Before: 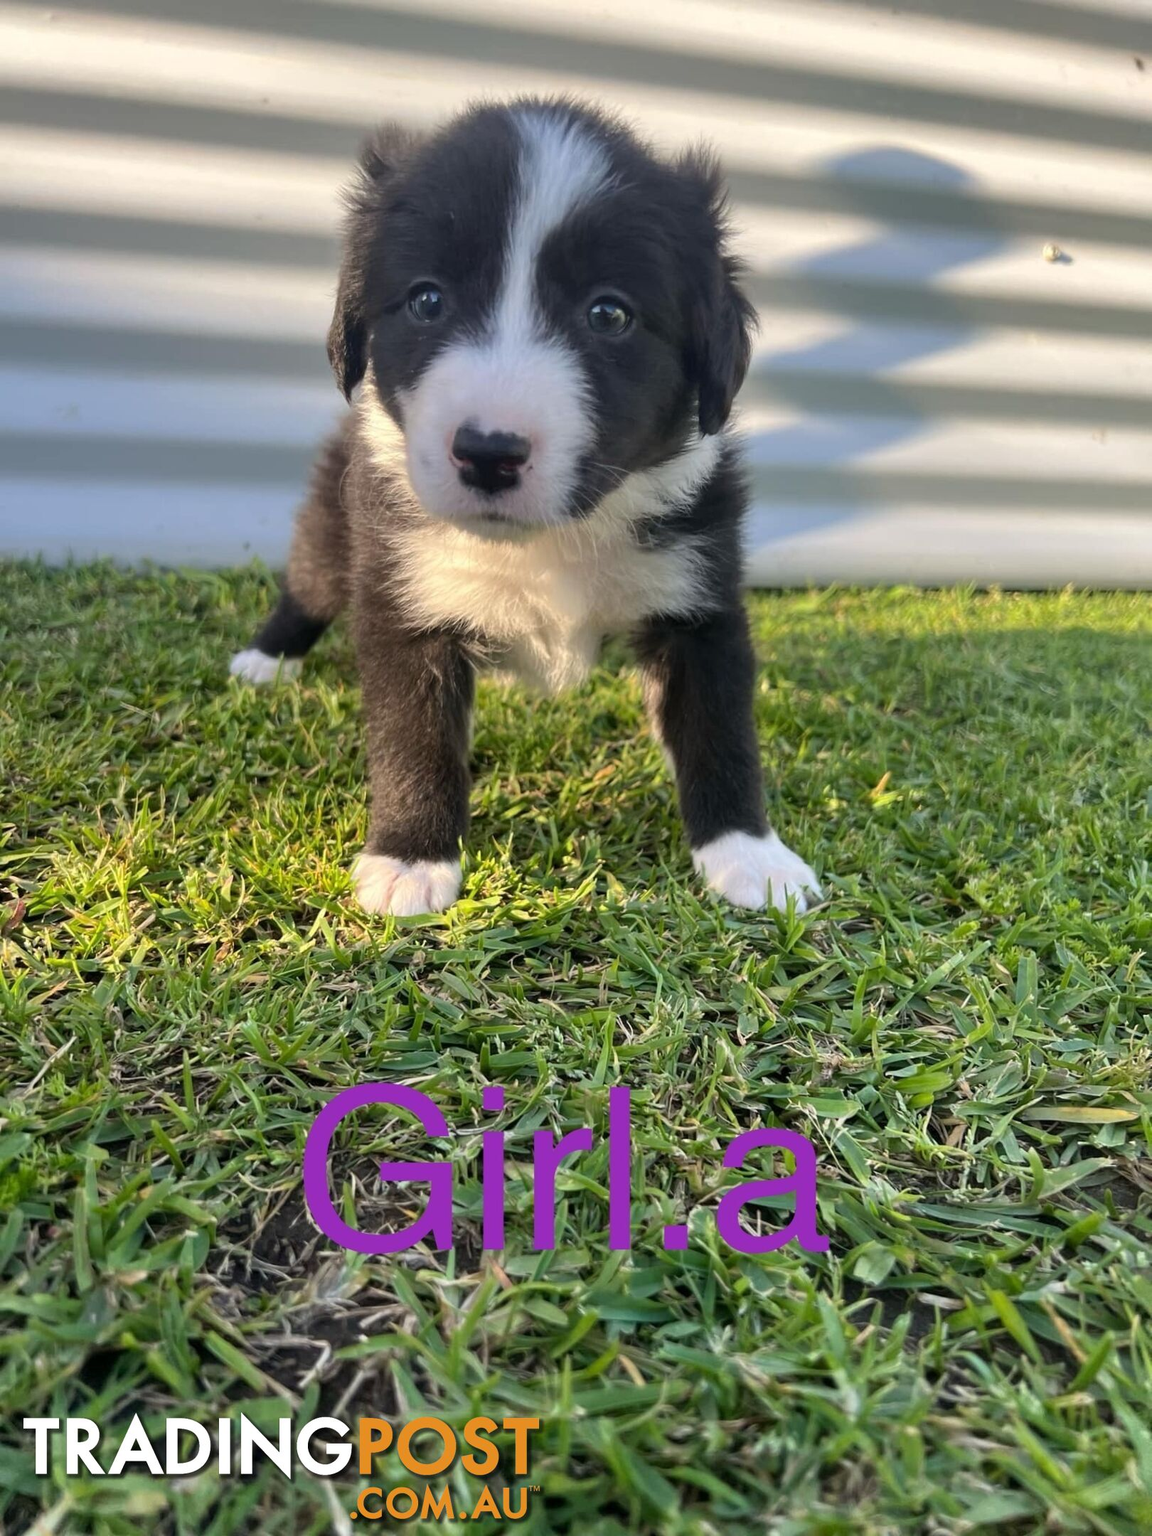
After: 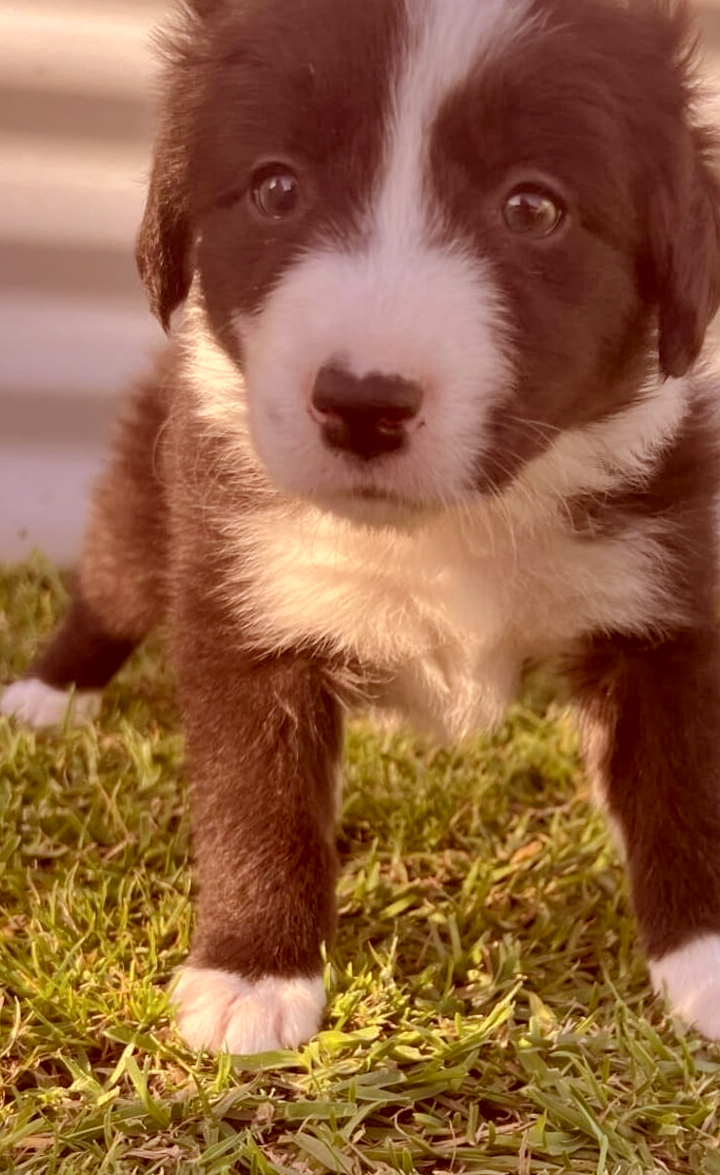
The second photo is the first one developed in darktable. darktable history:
crop: left 20.003%, top 10.863%, right 35.501%, bottom 34.712%
shadows and highlights: on, module defaults
color correction: highlights a* 9.54, highlights b* 8.64, shadows a* 39.35, shadows b* 39.44, saturation 0.772
